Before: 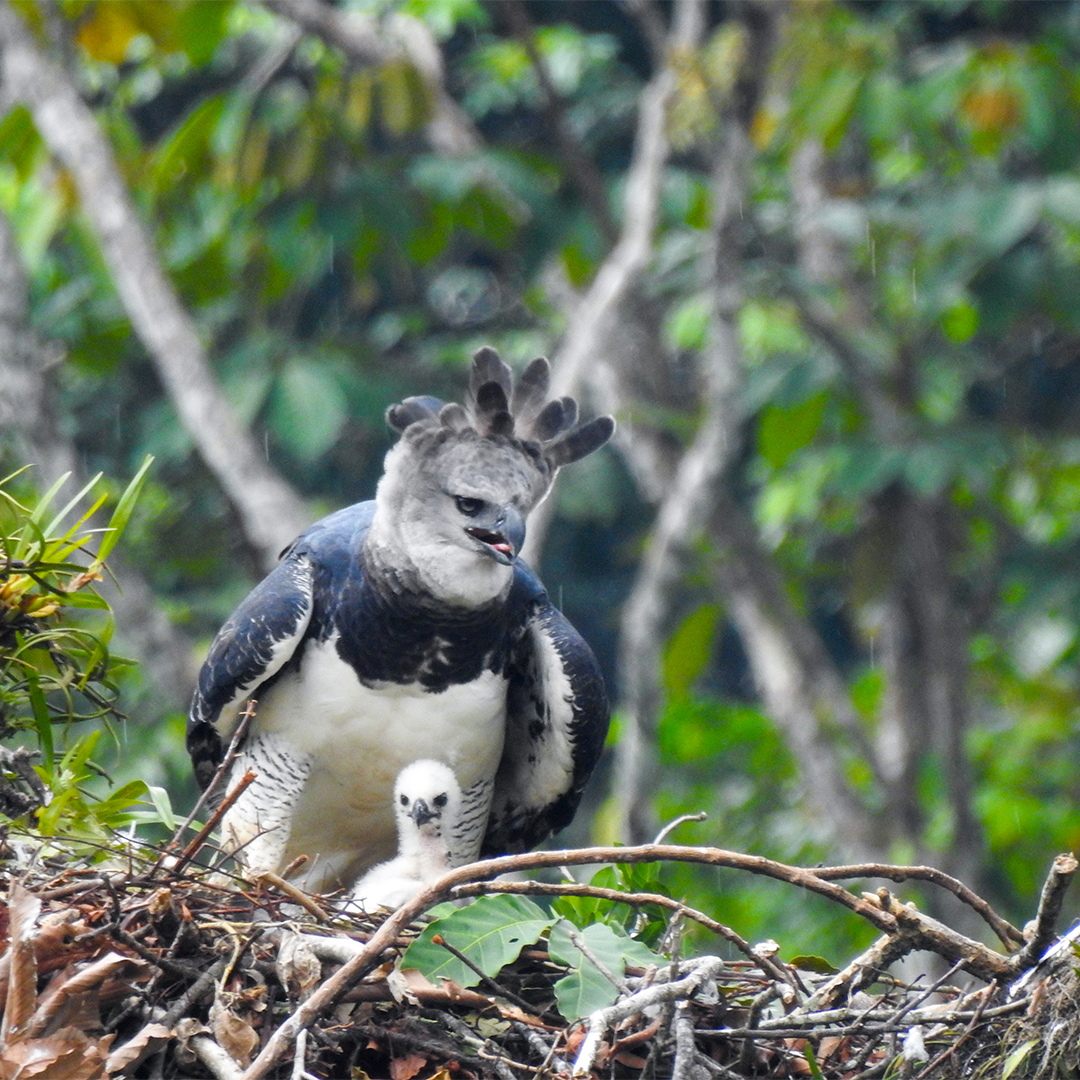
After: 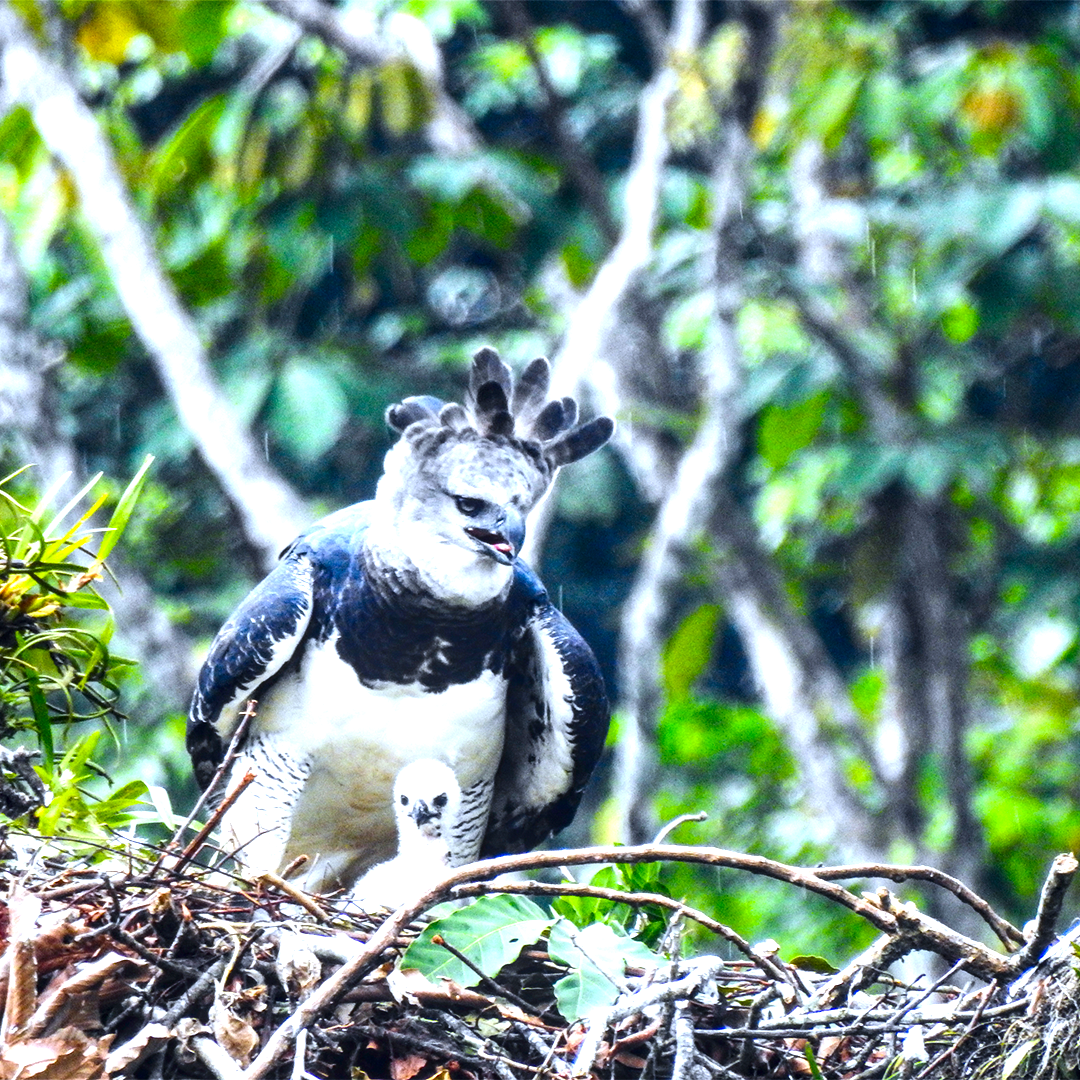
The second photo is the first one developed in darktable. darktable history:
contrast brightness saturation: contrast 0.19, brightness -0.24, saturation 0.11
white balance: red 0.931, blue 1.11
exposure: black level correction 0, exposure 1.2 EV, compensate exposure bias true, compensate highlight preservation false
local contrast: detail 130%
